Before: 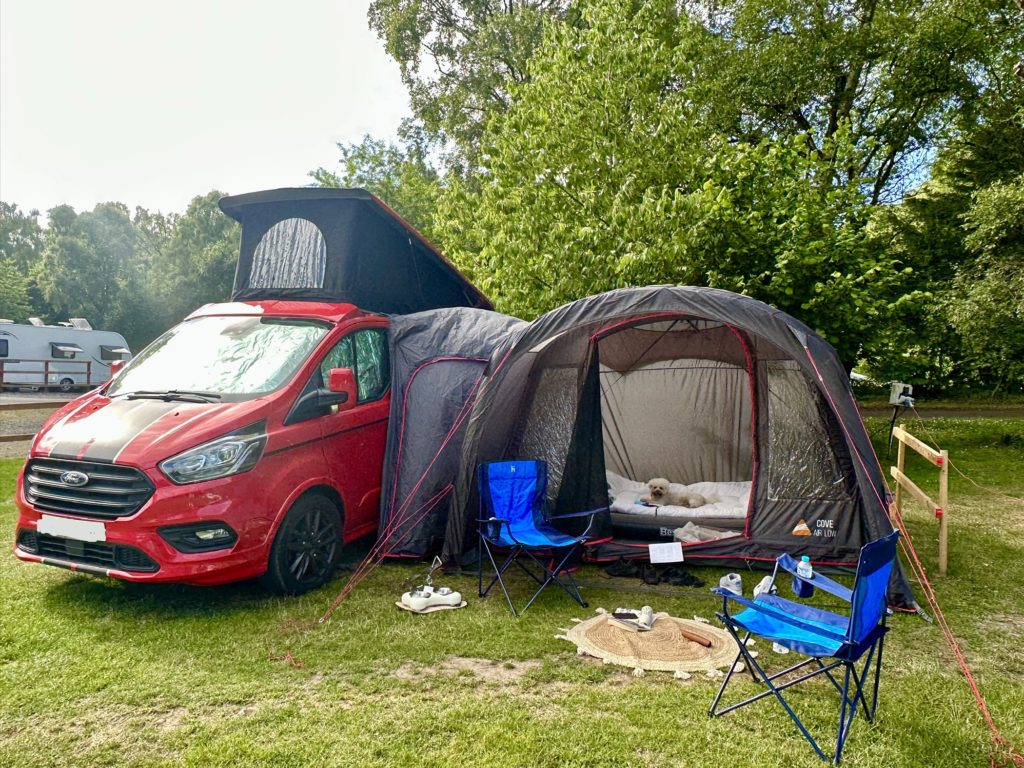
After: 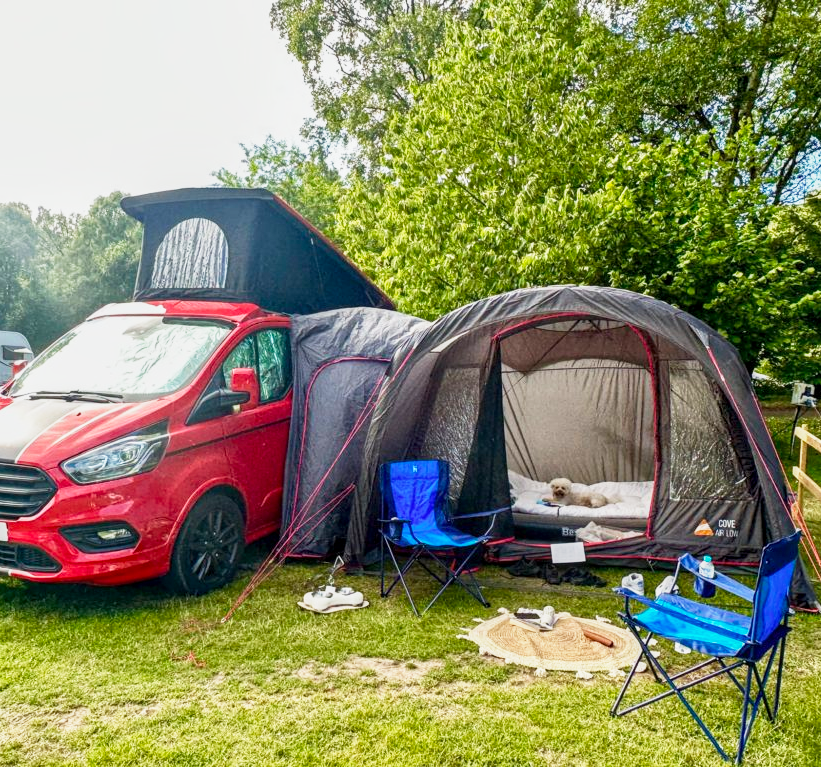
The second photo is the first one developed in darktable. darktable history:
crop and rotate: left 9.597%, right 10.195%
local contrast: on, module defaults
base curve: curves: ch0 [(0, 0) (0.088, 0.125) (0.176, 0.251) (0.354, 0.501) (0.613, 0.749) (1, 0.877)], preserve colors none
